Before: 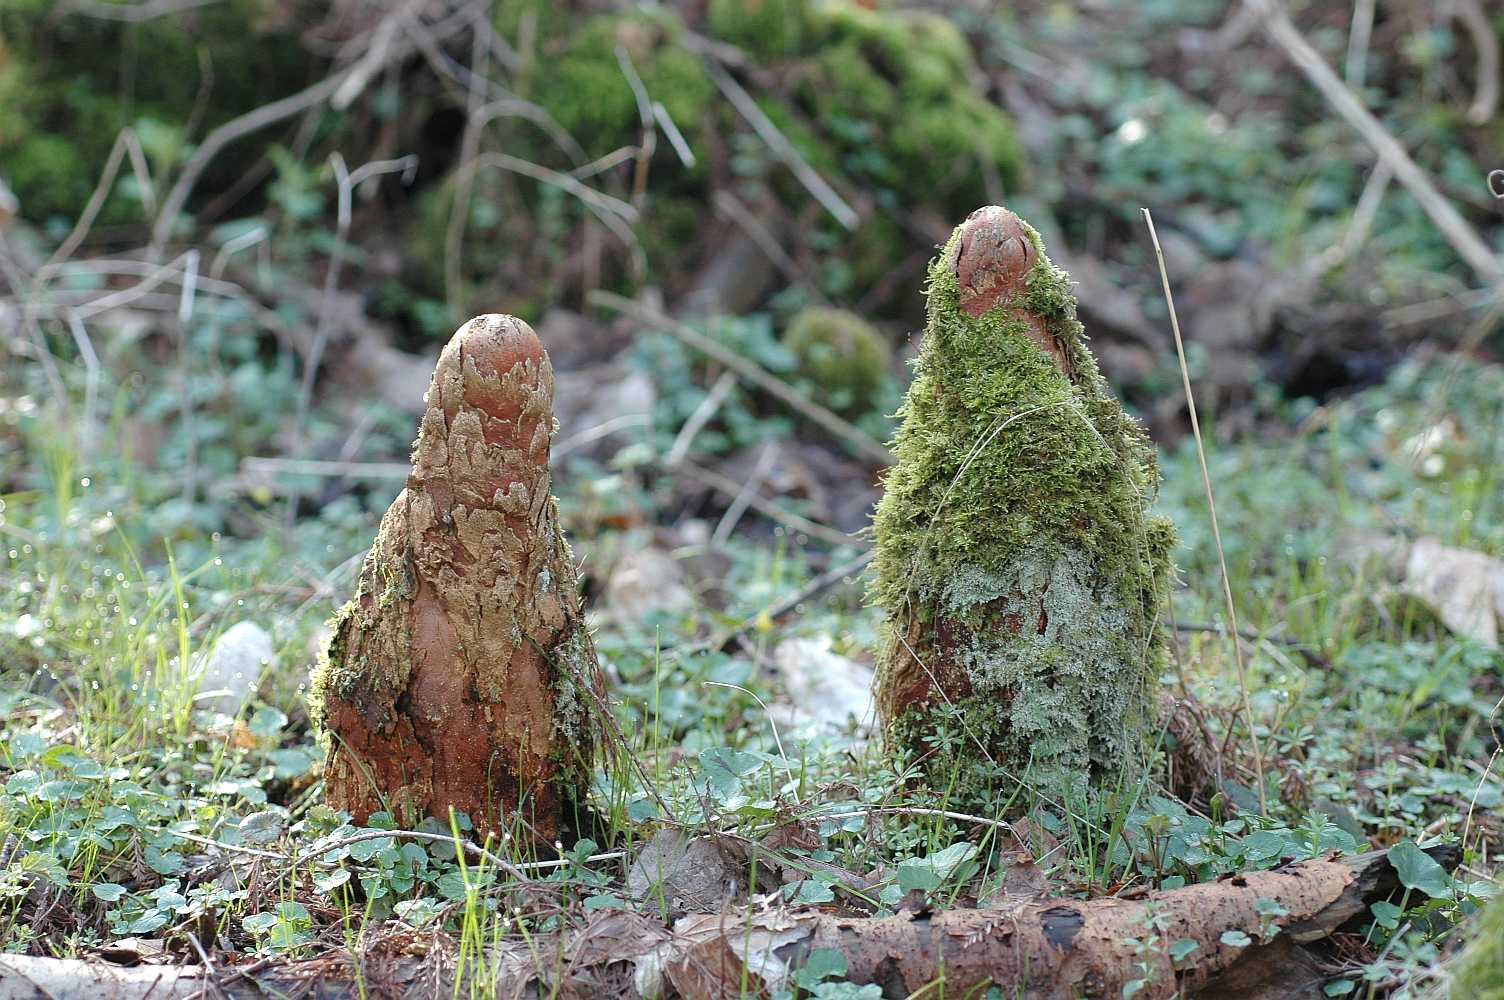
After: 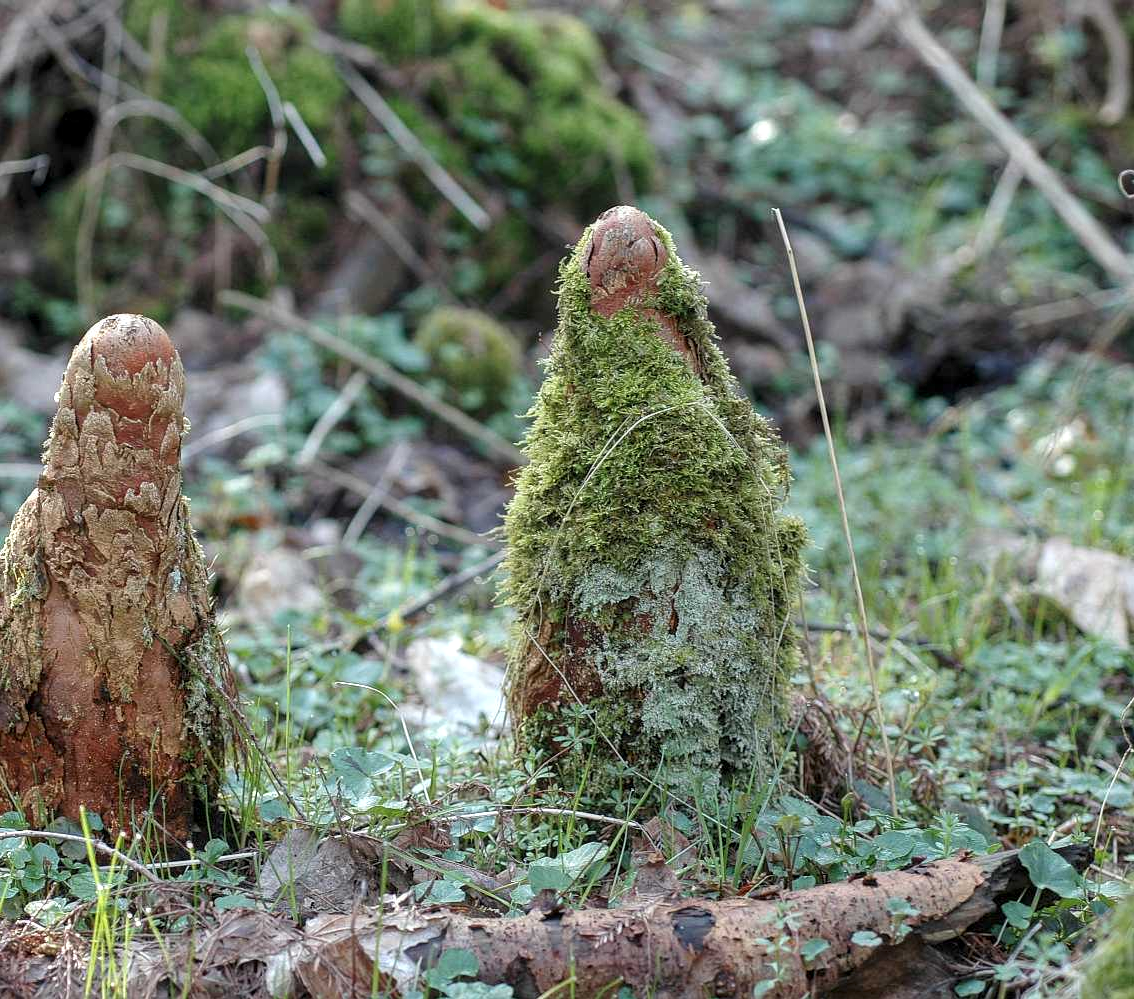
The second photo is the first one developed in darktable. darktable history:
local contrast: on, module defaults
crop and rotate: left 24.6%
